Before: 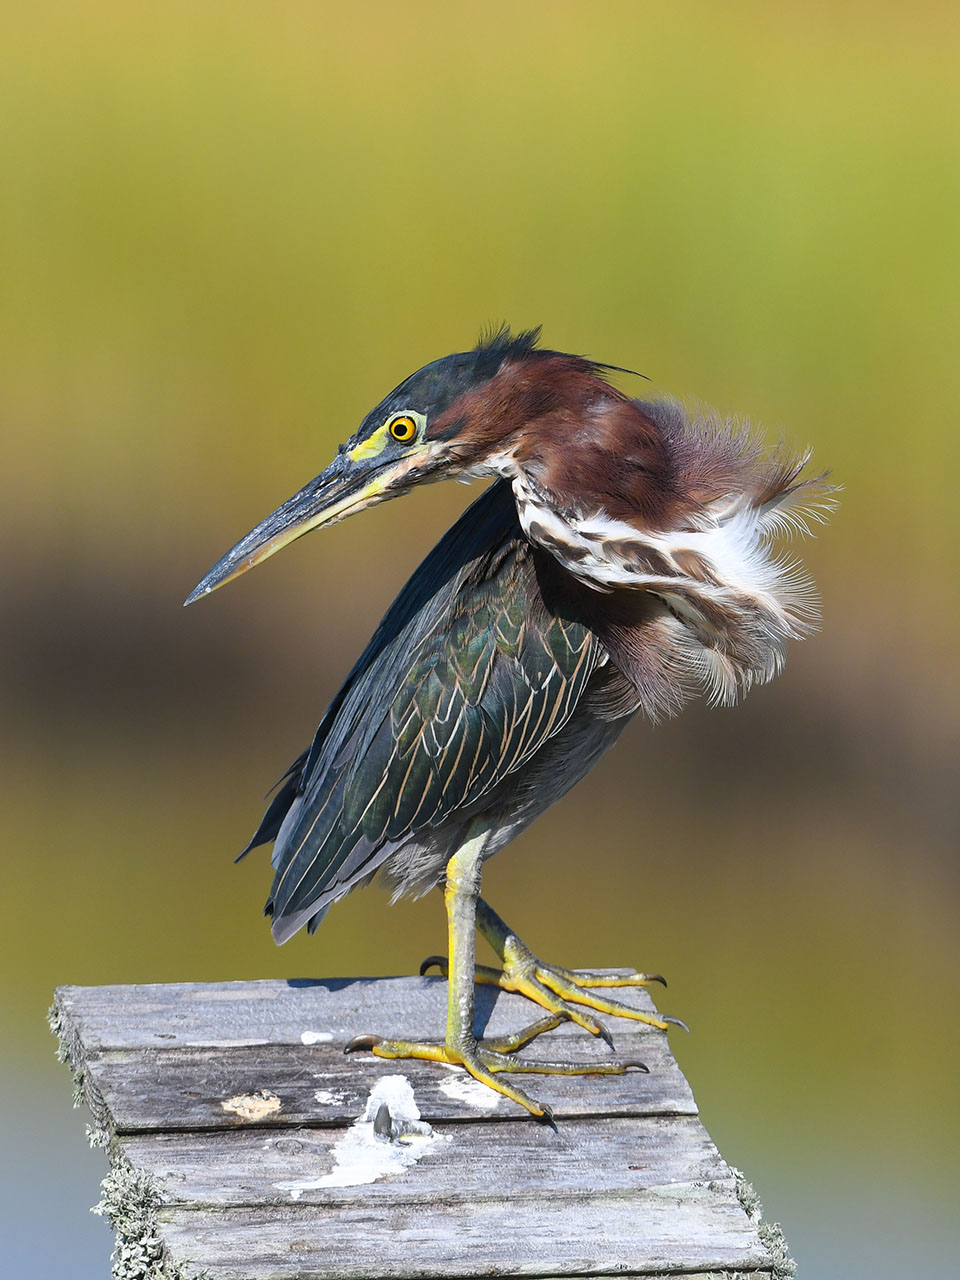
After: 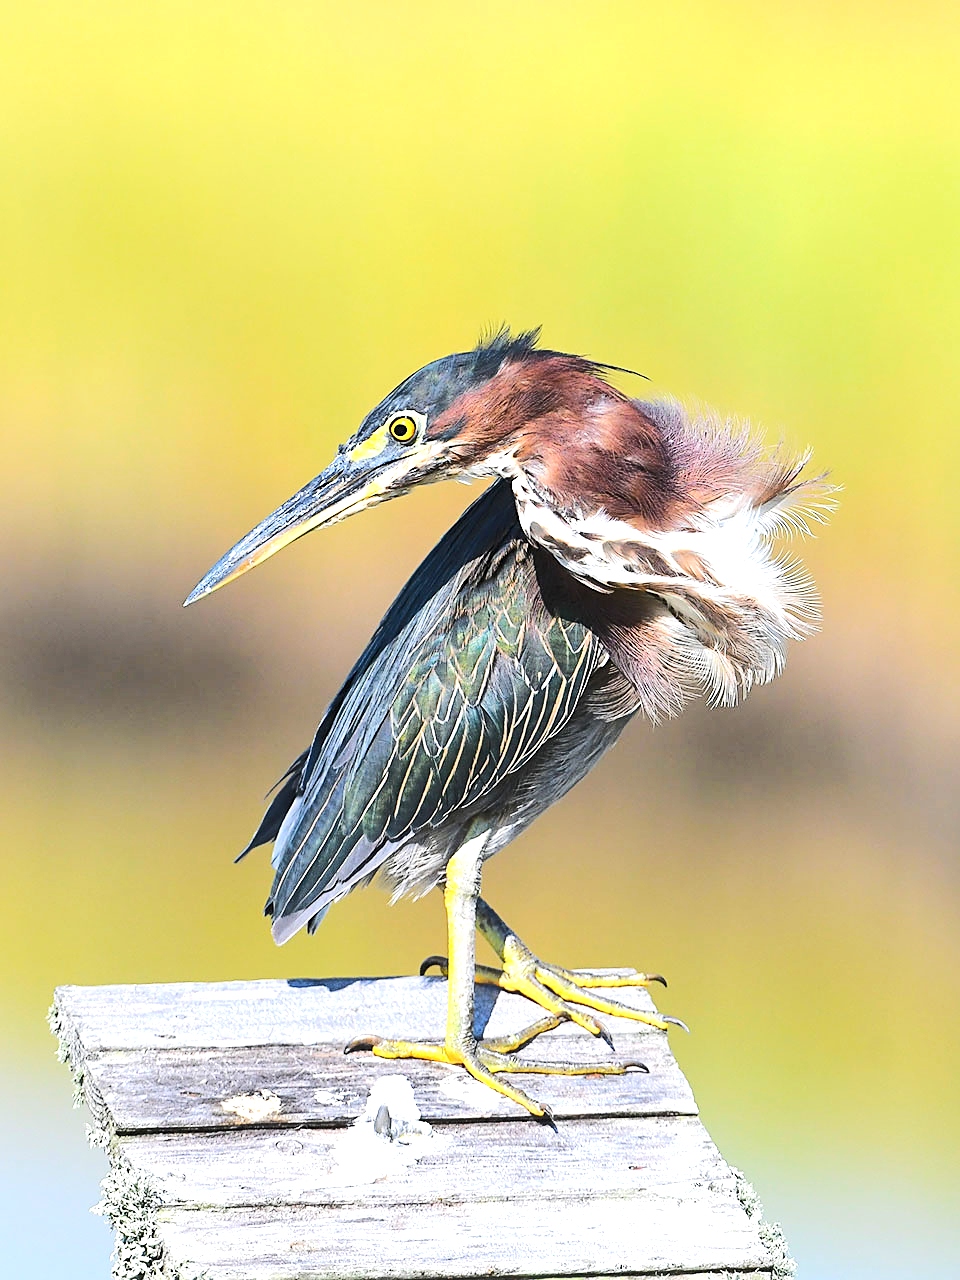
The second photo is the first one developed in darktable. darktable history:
exposure: black level correction 0, exposure 1.1 EV, compensate highlight preservation false
sharpen: on, module defaults
rgb curve: curves: ch0 [(0, 0) (0.284, 0.292) (0.505, 0.644) (1, 1)]; ch1 [(0, 0) (0.284, 0.292) (0.505, 0.644) (1, 1)]; ch2 [(0, 0) (0.284, 0.292) (0.505, 0.644) (1, 1)], compensate middle gray true
